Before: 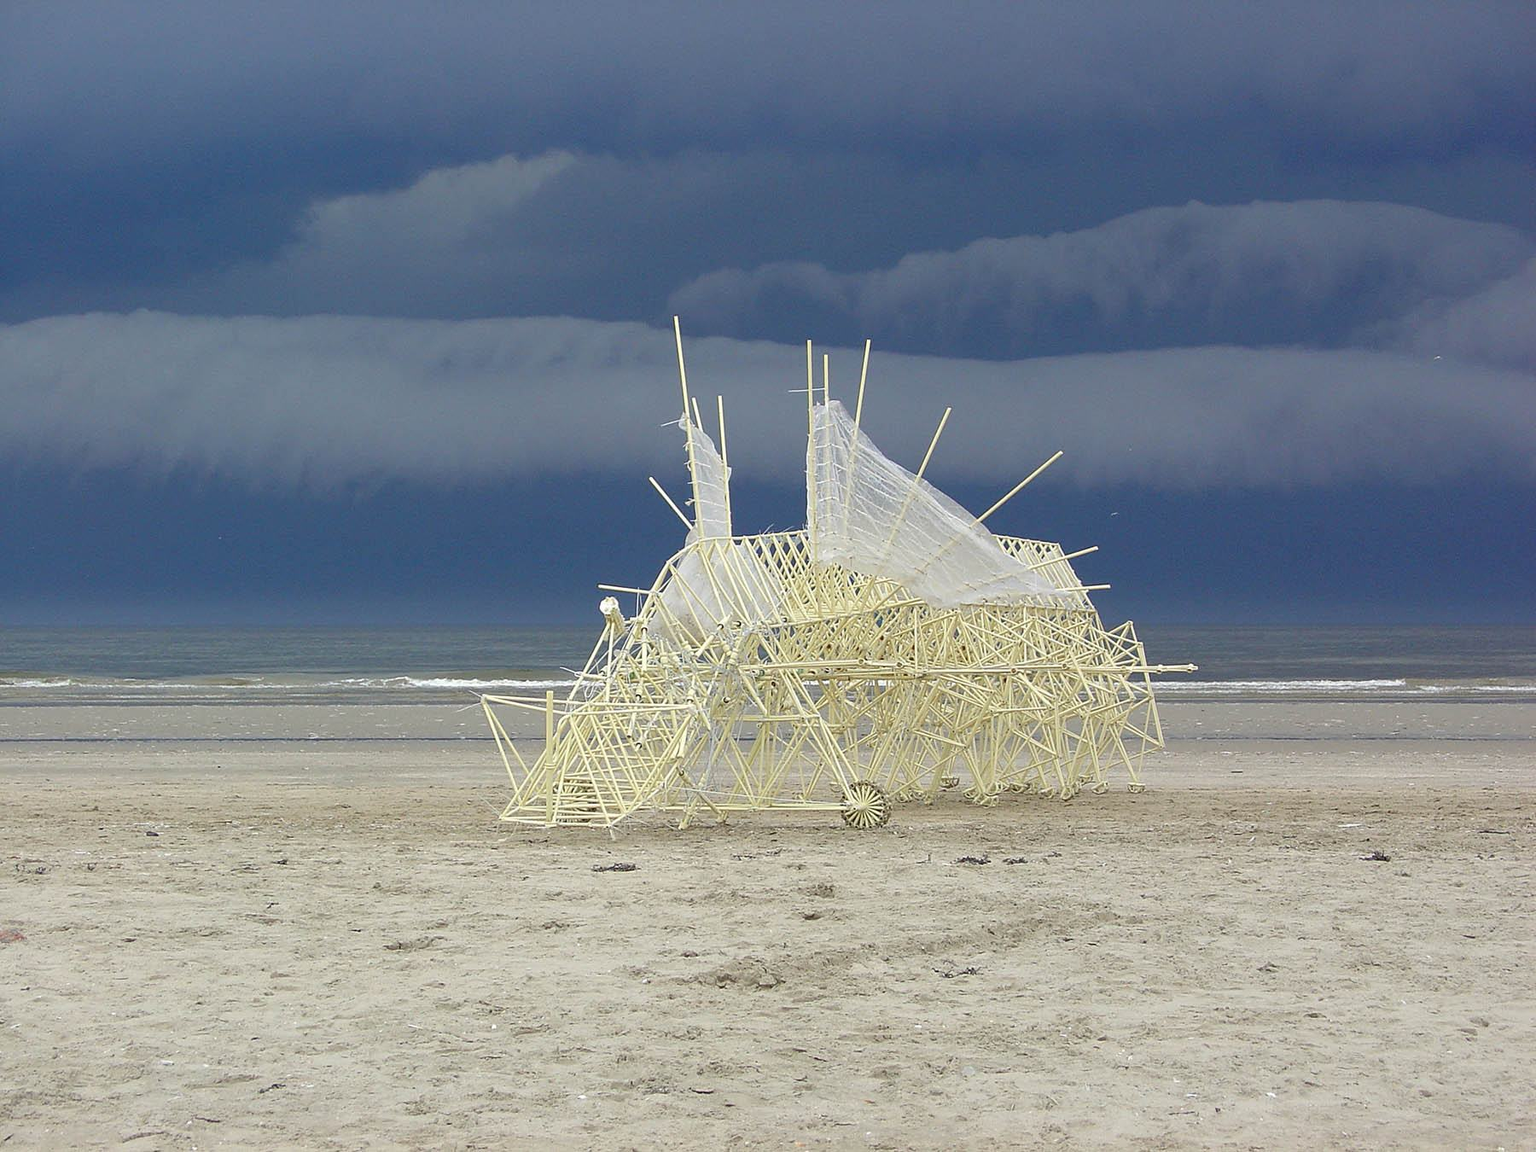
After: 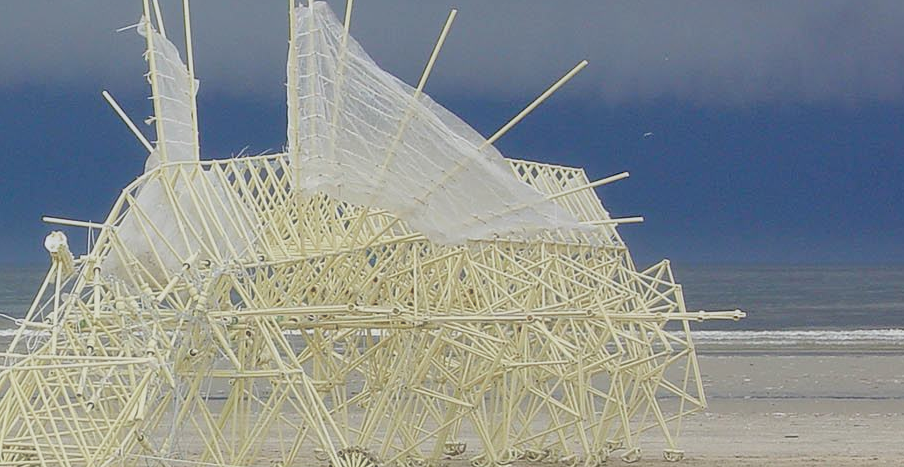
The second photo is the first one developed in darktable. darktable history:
crop: left 36.607%, top 34.735%, right 13.146%, bottom 30.611%
haze removal: strength -0.09, adaptive false
filmic rgb: black relative exposure -16 EV, threshold -0.33 EV, transition 3.19 EV, structure ↔ texture 100%, target black luminance 0%, hardness 7.57, latitude 72.96%, contrast 0.908, highlights saturation mix 10%, shadows ↔ highlights balance -0.38%, add noise in highlights 0, preserve chrominance no, color science v4 (2020), iterations of high-quality reconstruction 10, enable highlight reconstruction true
